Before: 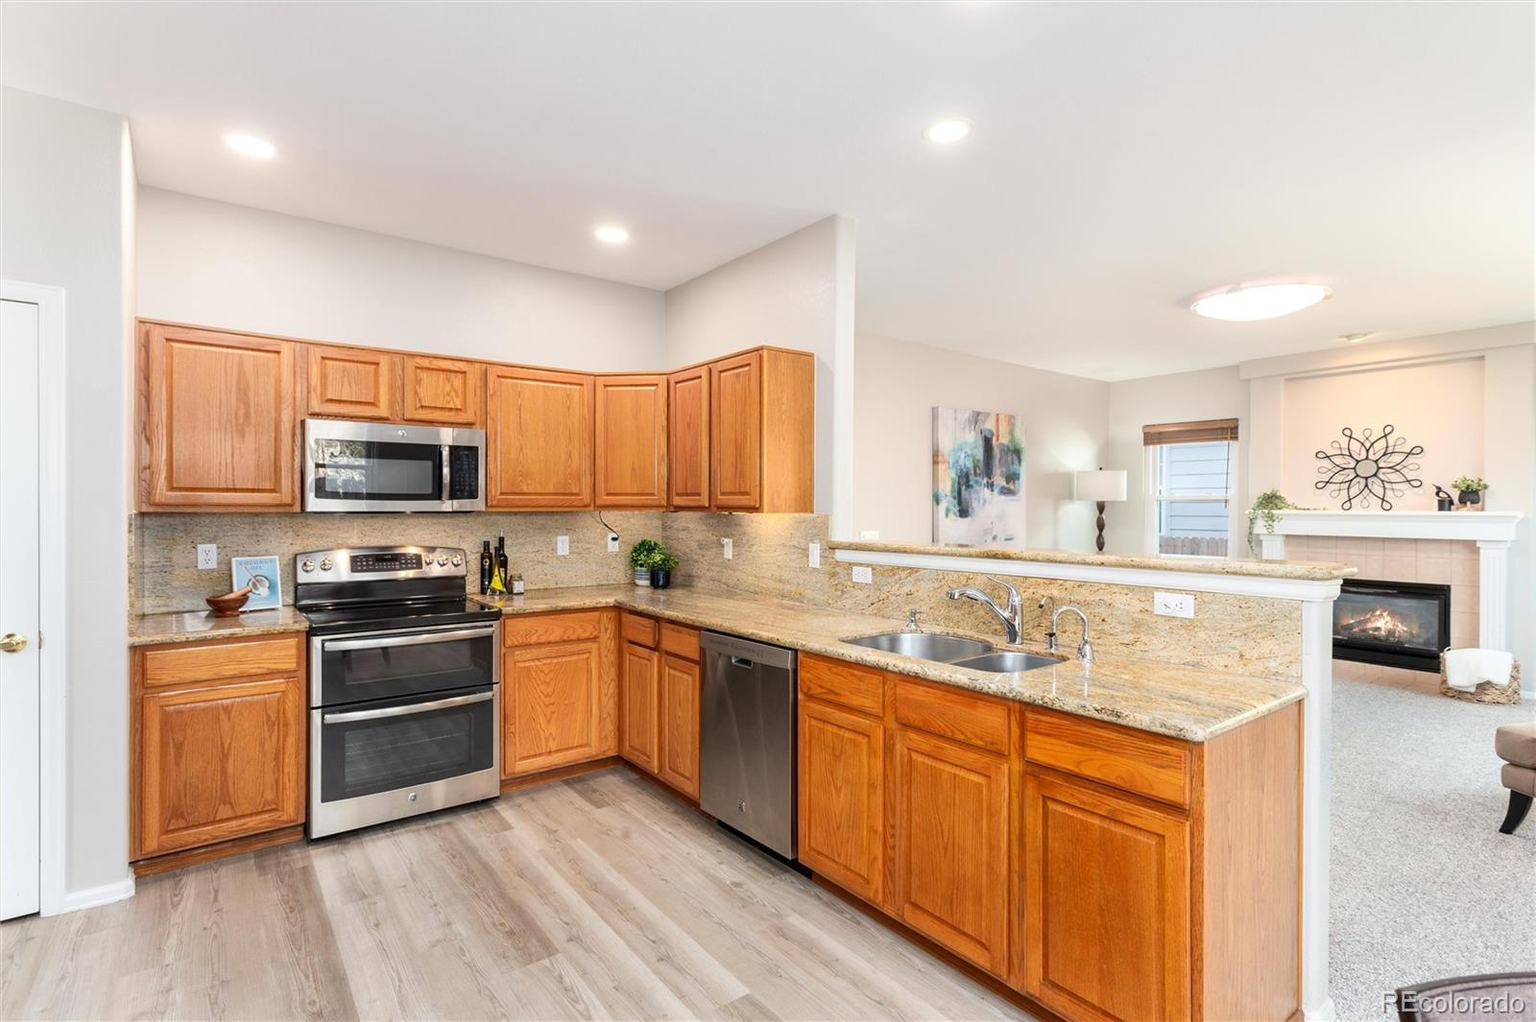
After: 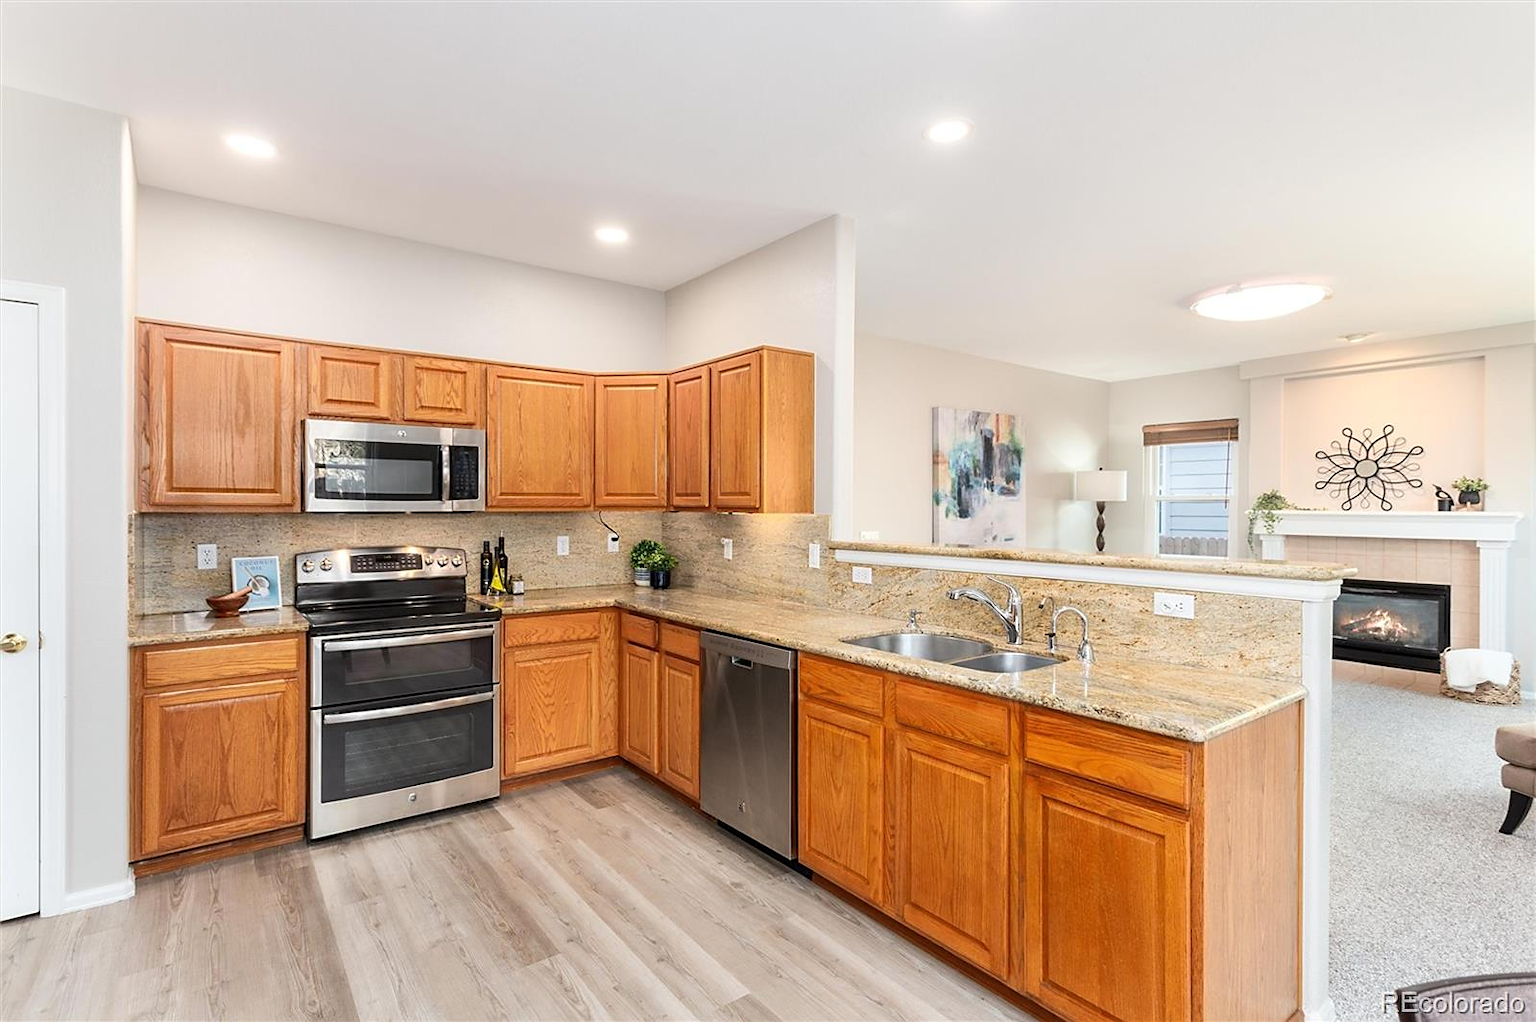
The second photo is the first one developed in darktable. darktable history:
sharpen: radius 1.838, amount 0.406, threshold 1.367
